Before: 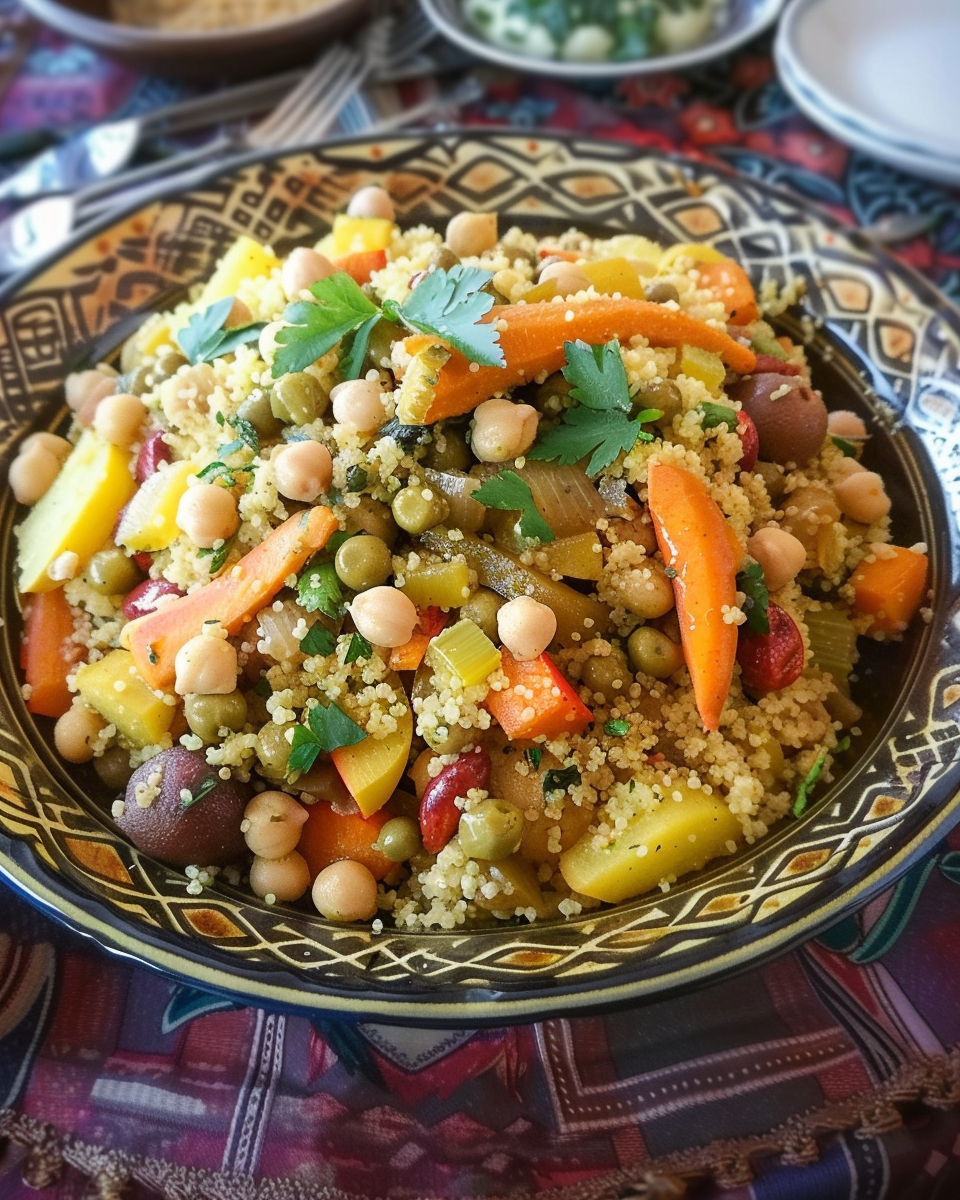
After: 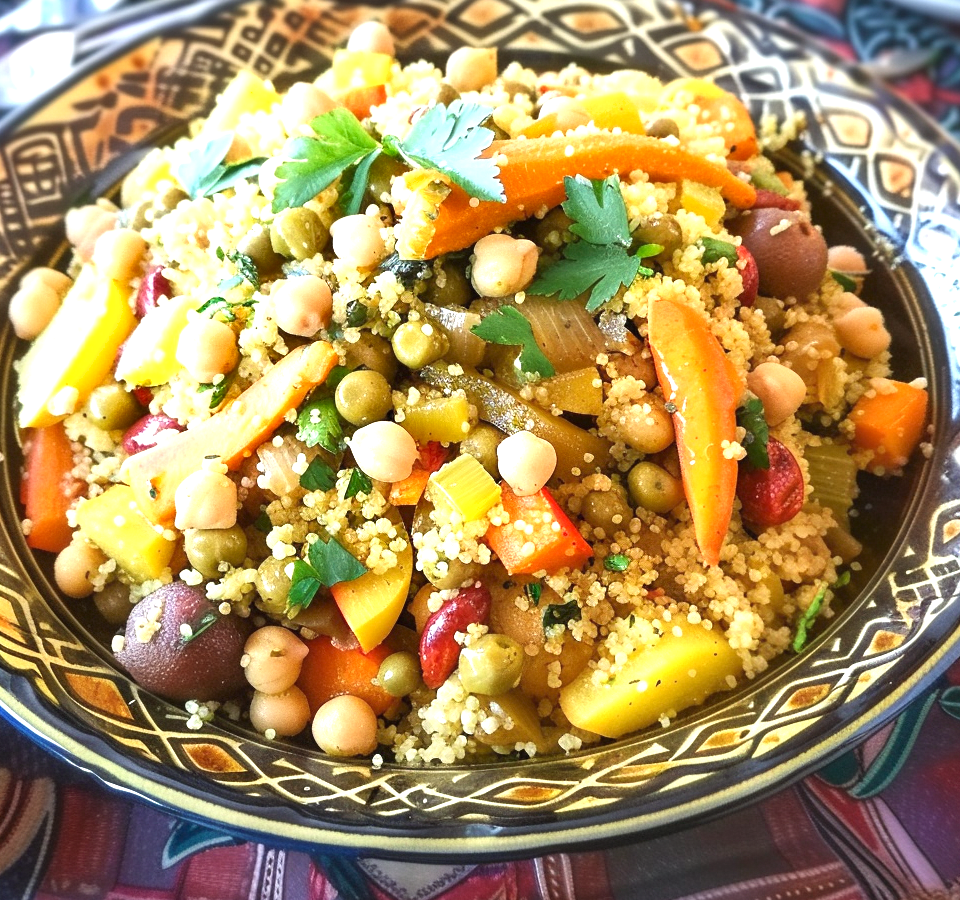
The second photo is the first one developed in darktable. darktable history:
crop: top 13.819%, bottom 11.169%
shadows and highlights: shadows 35, highlights -35, soften with gaussian
exposure: black level correction 0, exposure 1 EV, compensate highlight preservation false
